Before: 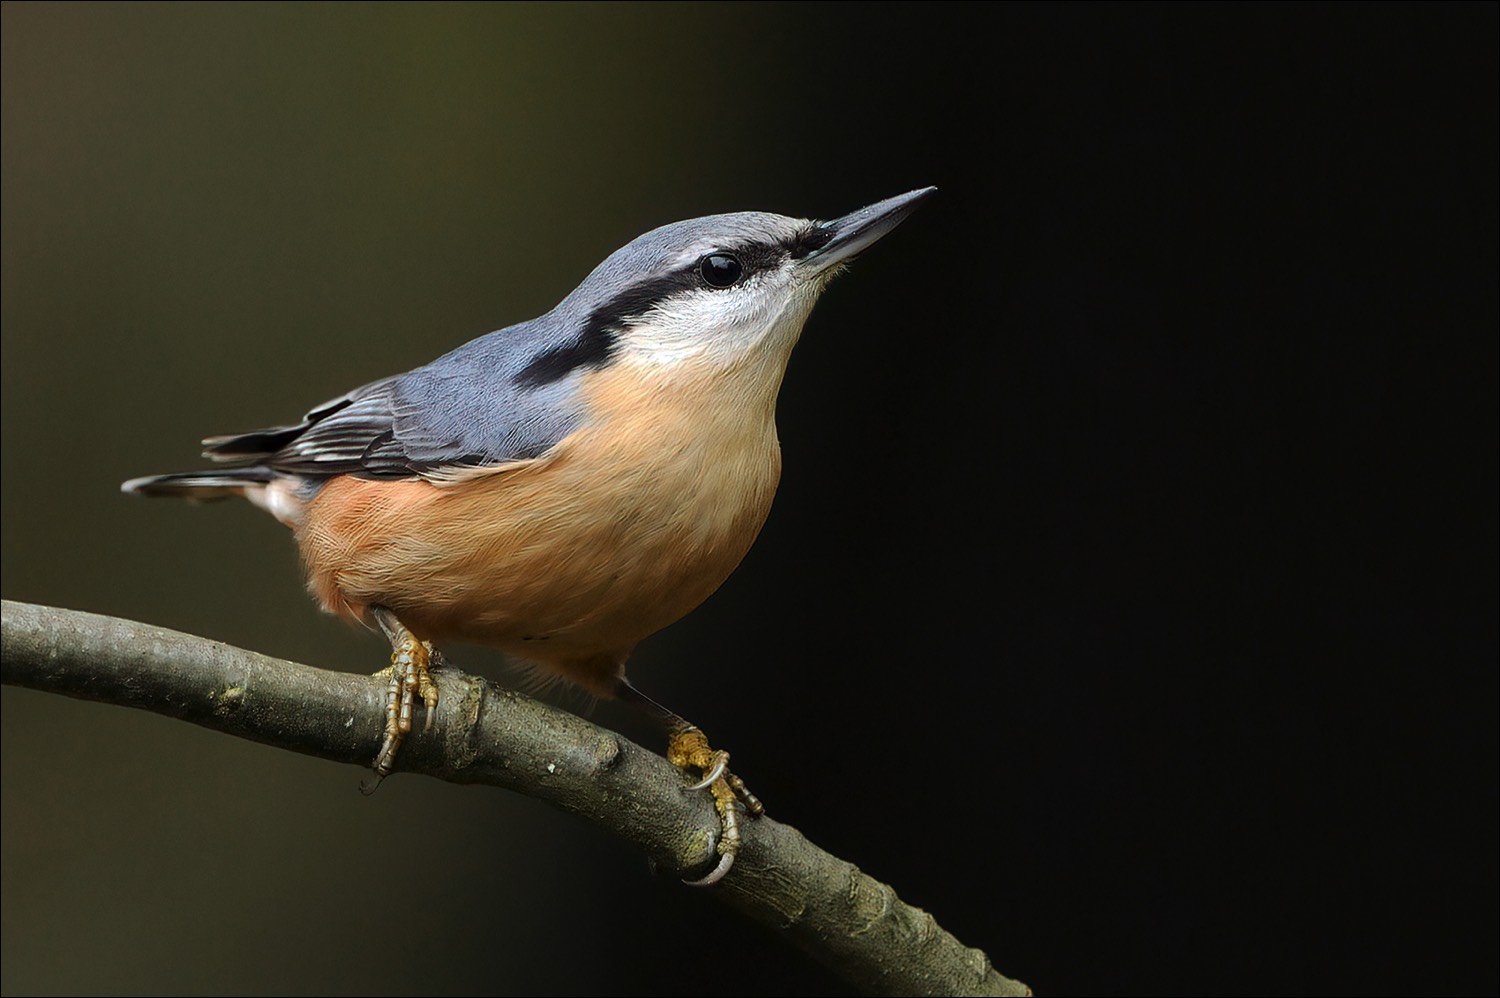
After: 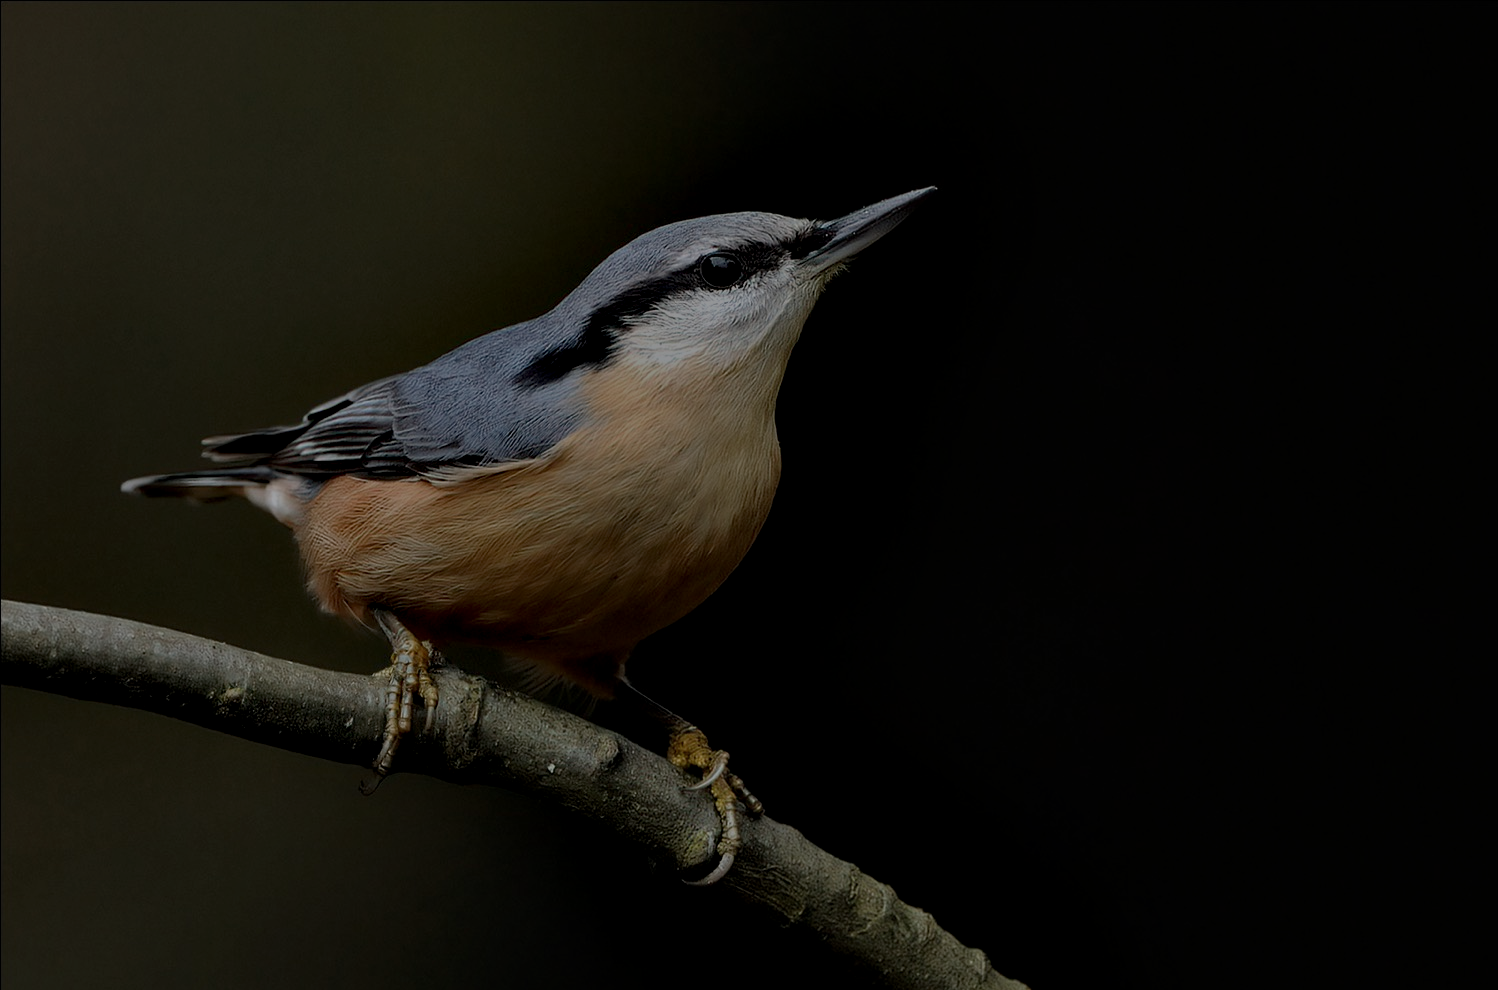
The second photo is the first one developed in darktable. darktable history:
exposure: exposure -2.412 EV, compensate highlight preservation false
contrast equalizer: y [[0.6 ×6], [0.55 ×6], [0 ×6], [0 ×6], [0 ×6]]
